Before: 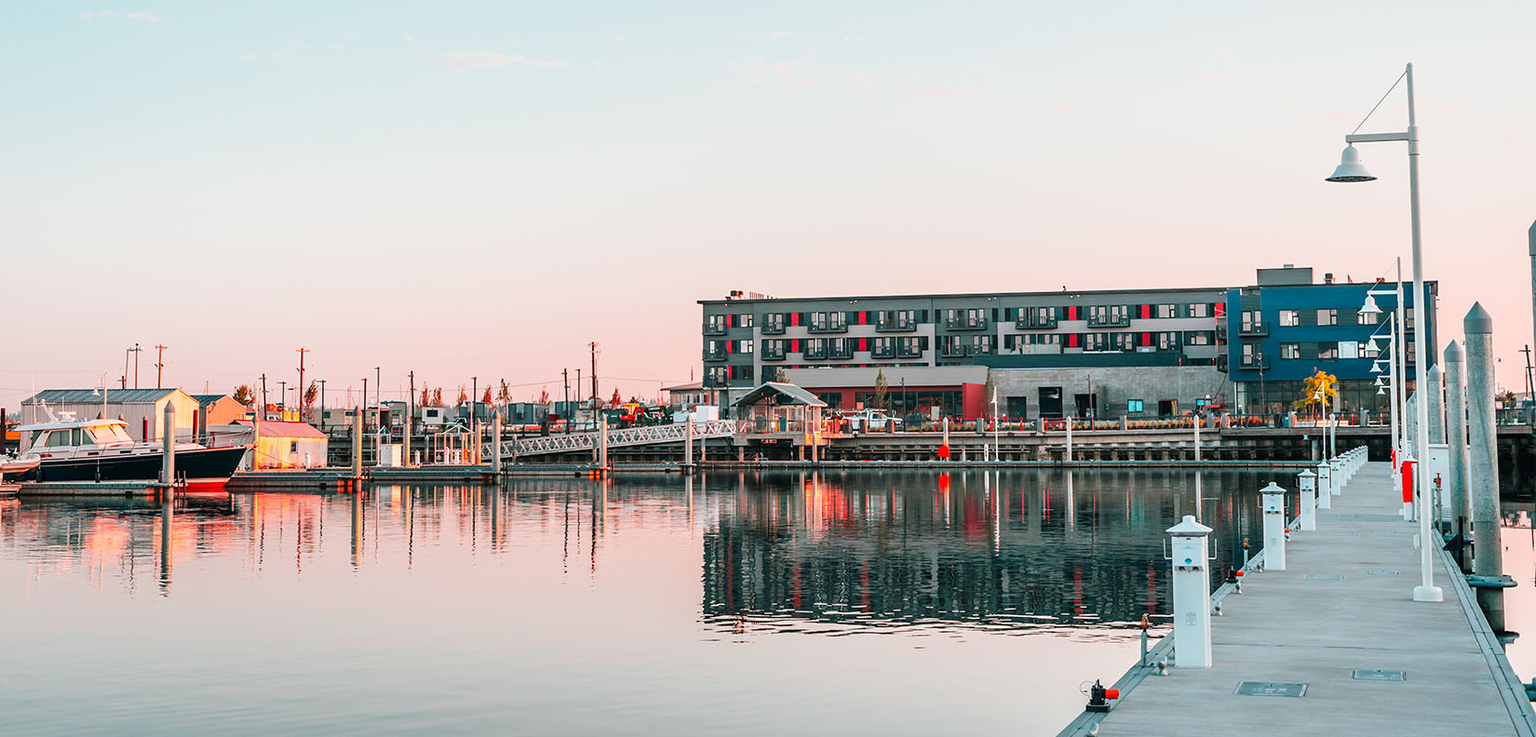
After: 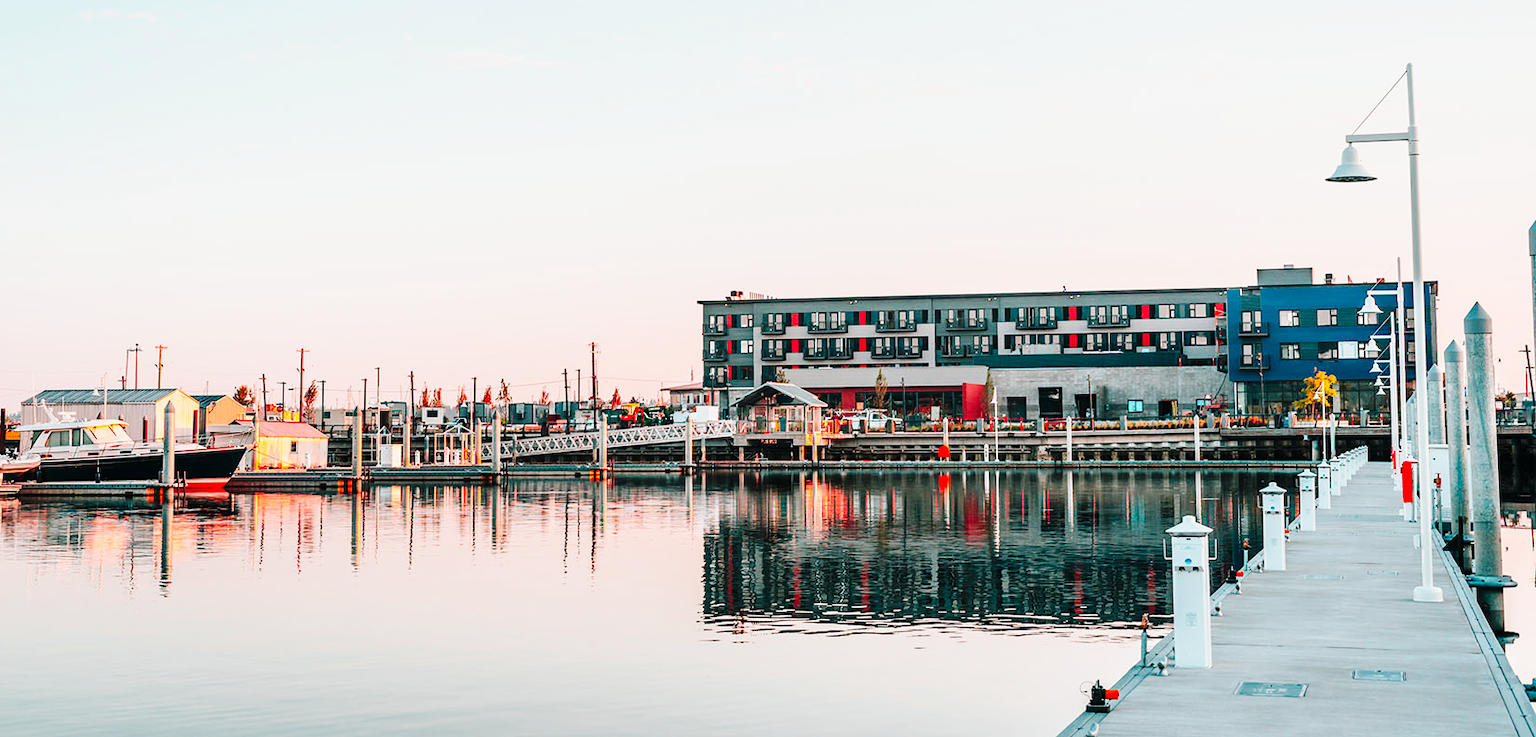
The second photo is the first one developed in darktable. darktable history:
base curve: curves: ch0 [(0, 0) (0.036, 0.025) (0.121, 0.166) (0.206, 0.329) (0.605, 0.79) (1, 1)], preserve colors none
exposure: exposure -0.04 EV, compensate highlight preservation false
